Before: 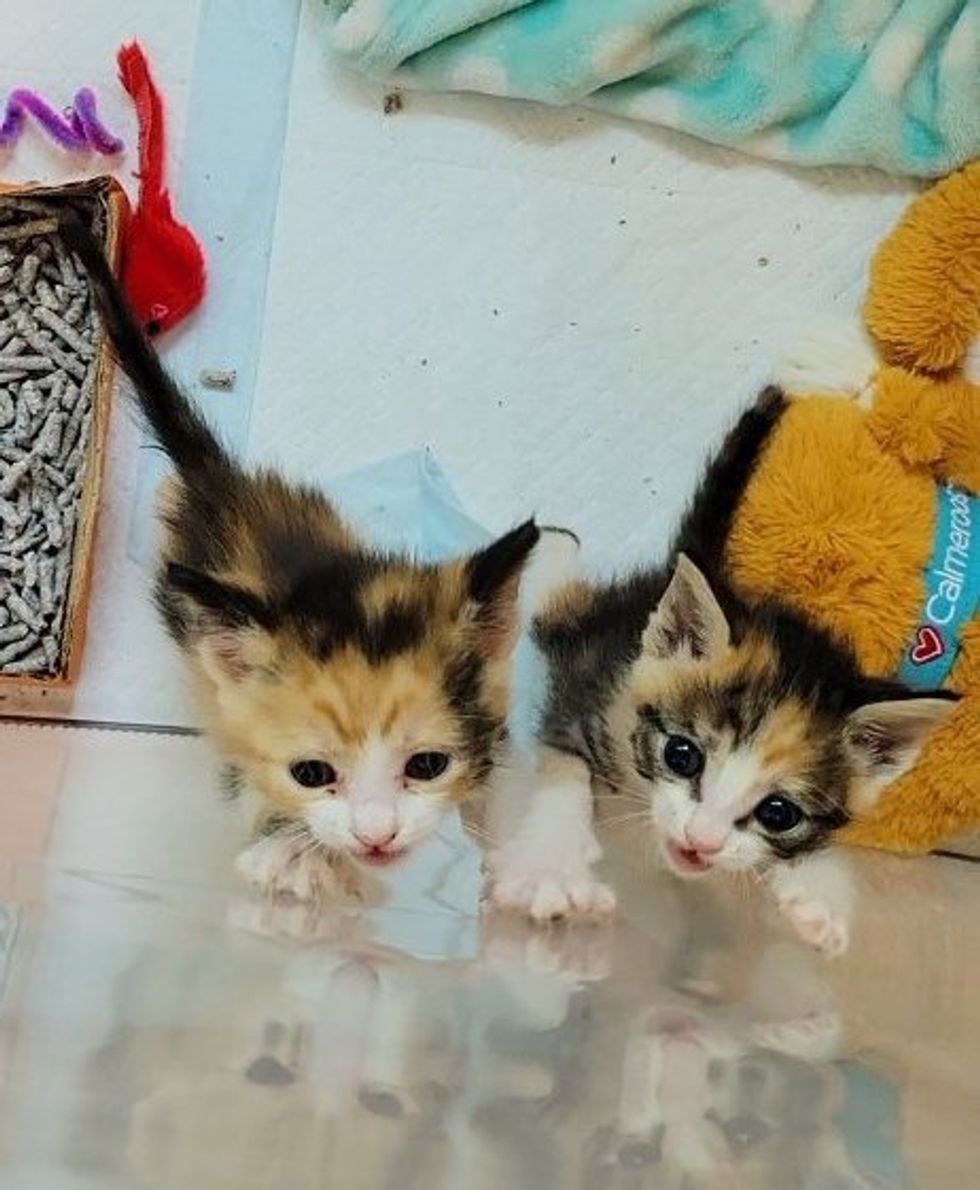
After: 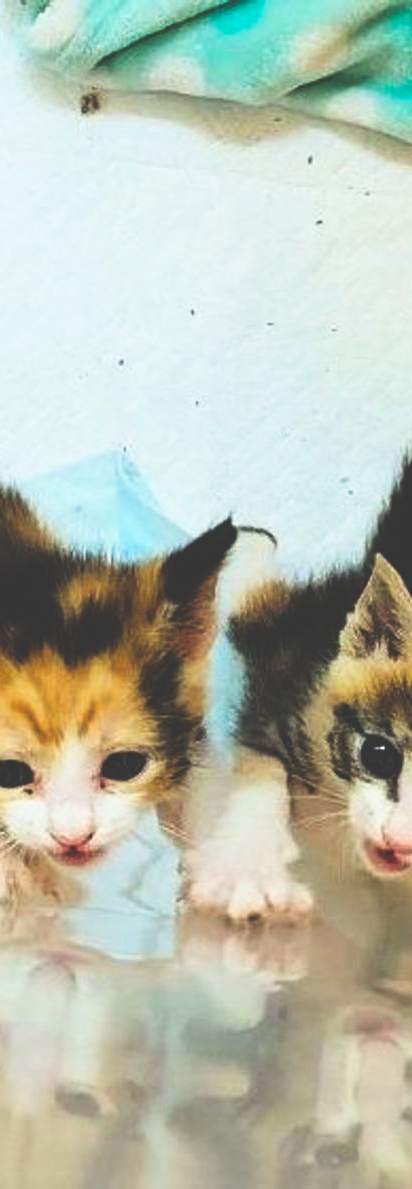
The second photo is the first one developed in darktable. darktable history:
base curve: curves: ch0 [(0, 0.036) (0.007, 0.037) (0.604, 0.887) (1, 1)], preserve colors none
crop: left 30.936%, right 27.019%
contrast brightness saturation: contrast 0.038, saturation 0.162
